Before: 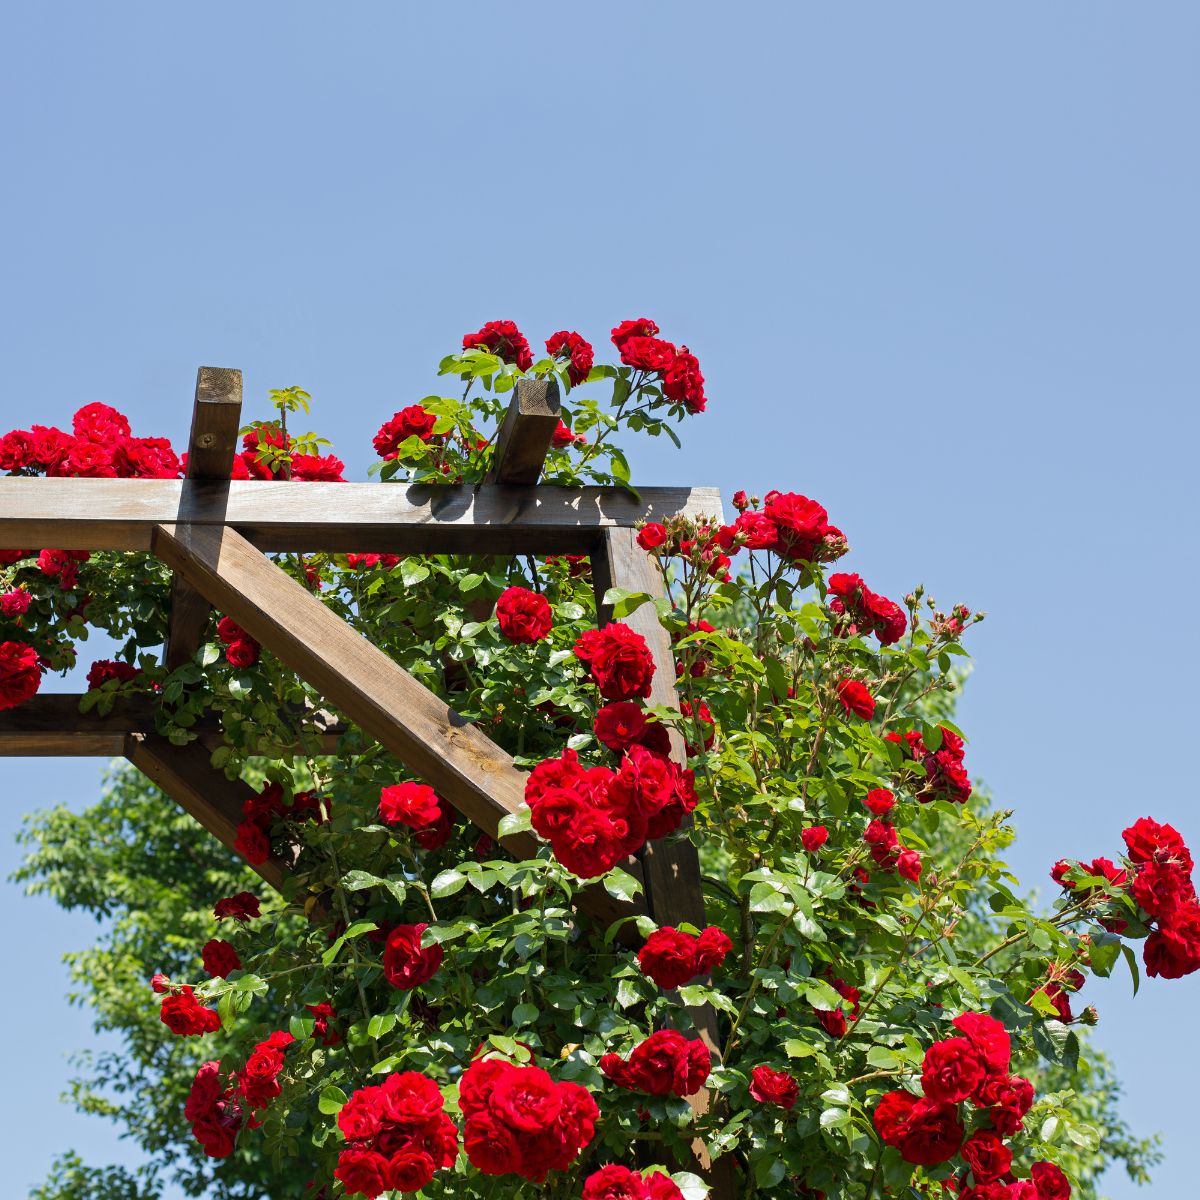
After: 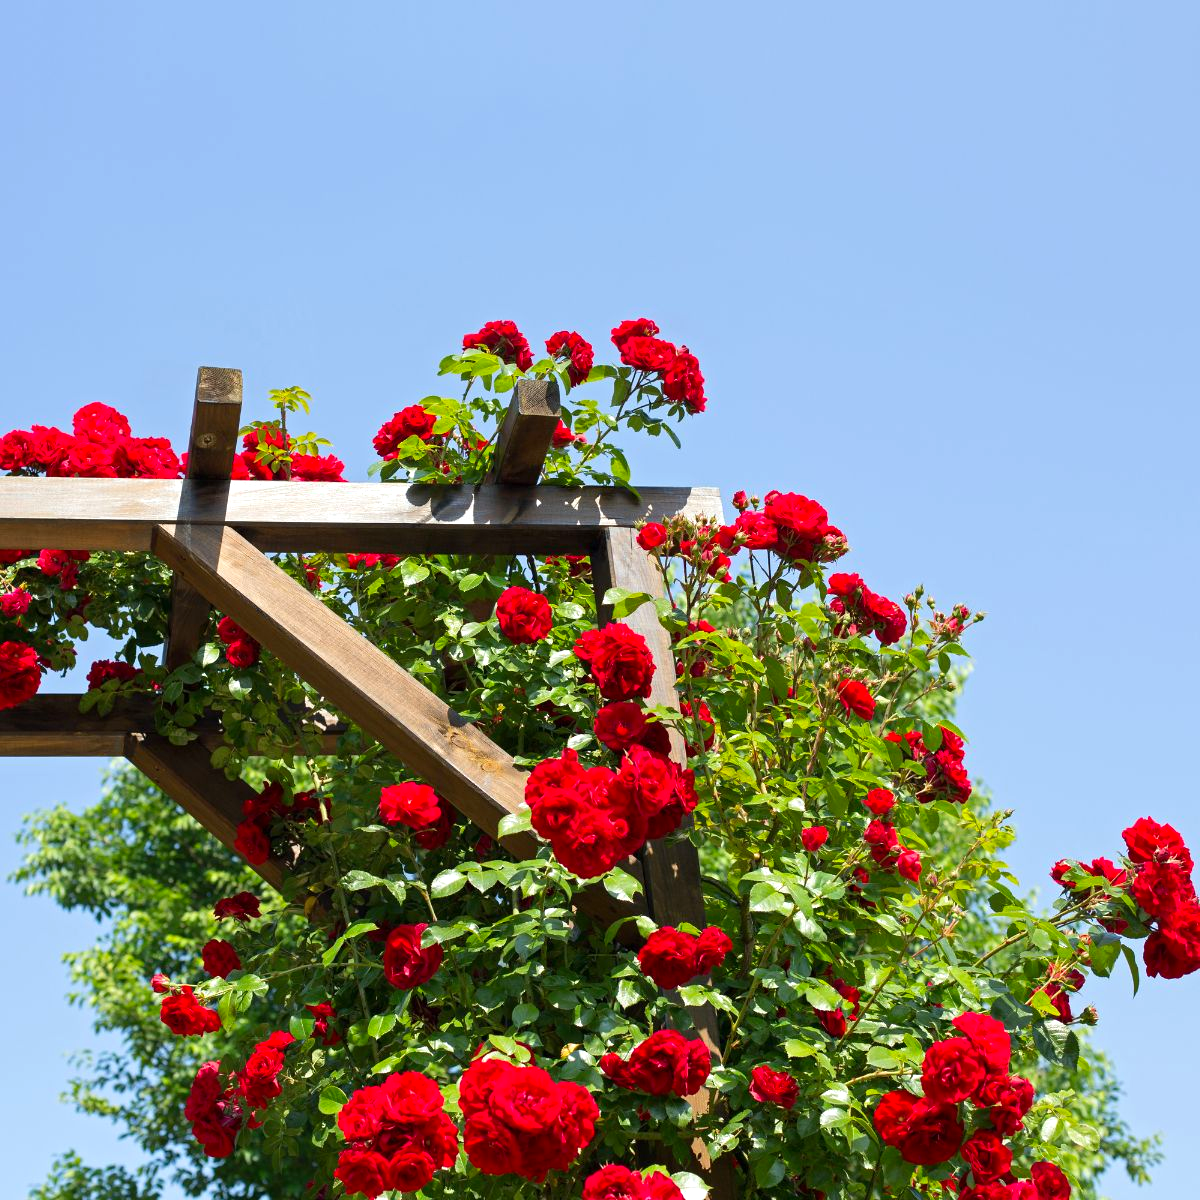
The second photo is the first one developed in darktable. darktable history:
exposure: exposure 0.298 EV, compensate exposure bias true, compensate highlight preservation false
contrast brightness saturation: saturation 0.128
